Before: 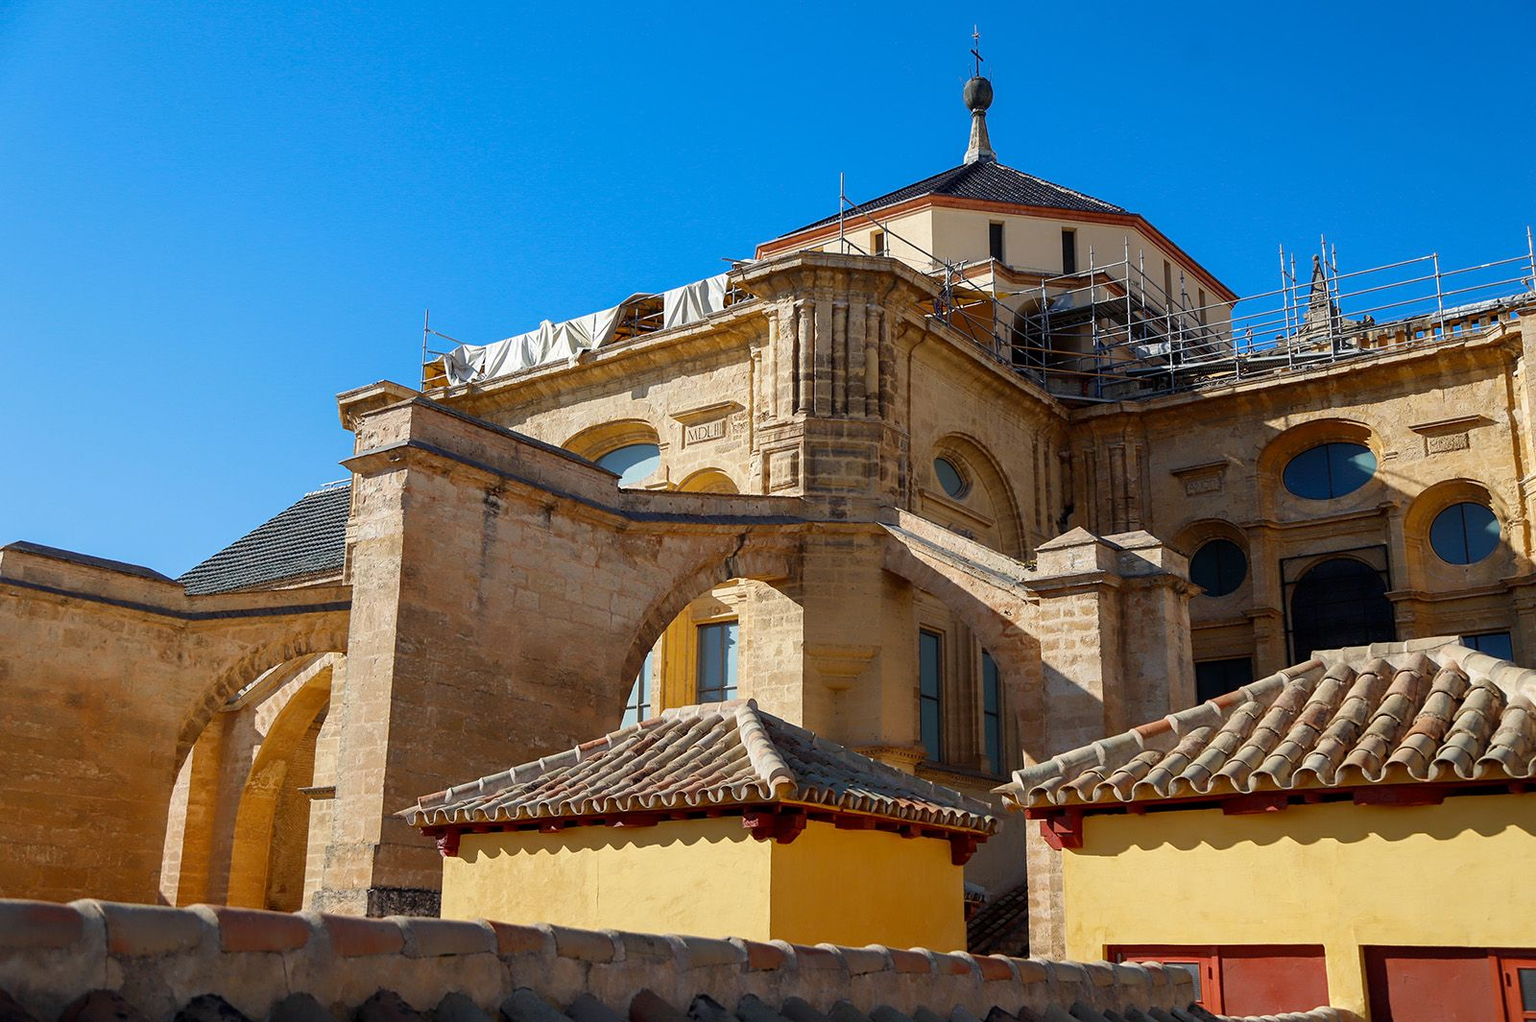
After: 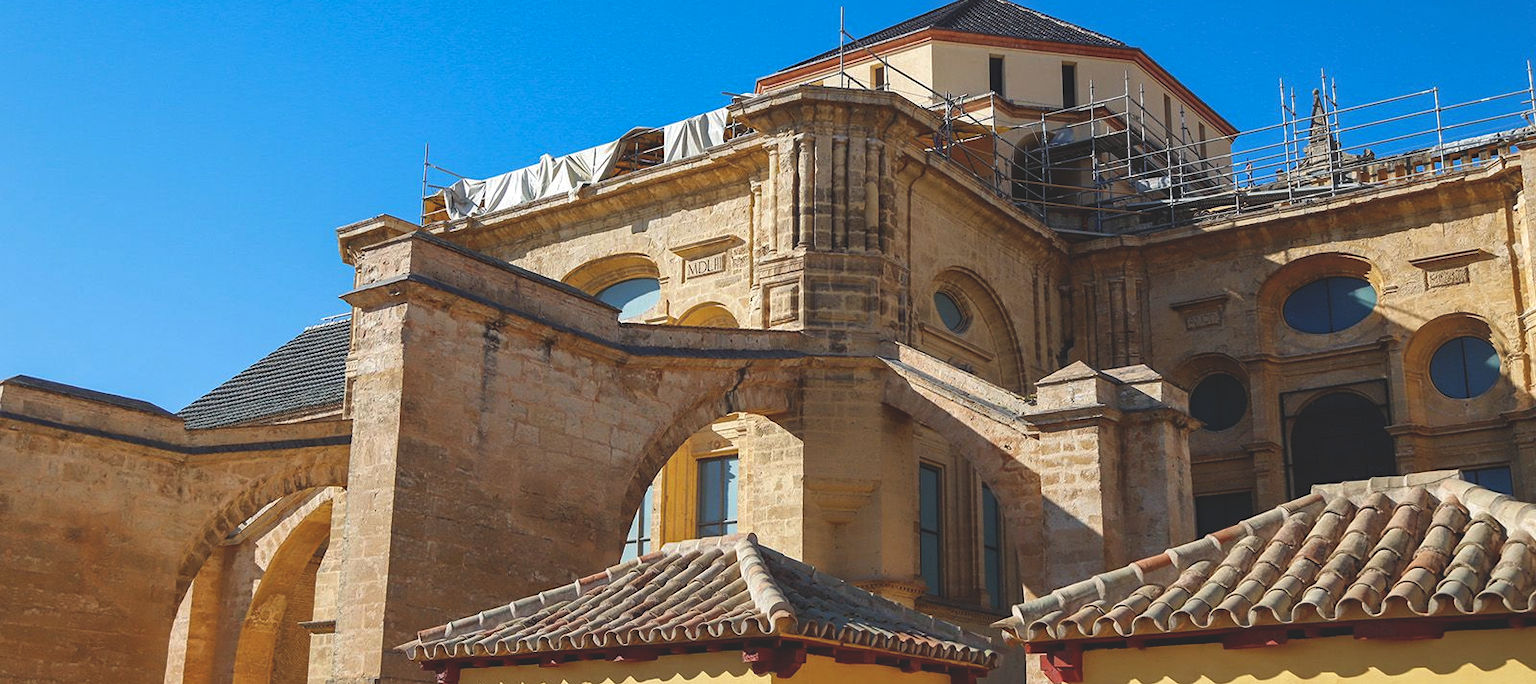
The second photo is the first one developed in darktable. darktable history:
exposure: black level correction -0.021, exposure -0.034 EV, compensate exposure bias true, compensate highlight preservation false
local contrast: highlights 103%, shadows 97%, detail 119%, midtone range 0.2
crop: top 16.264%, bottom 16.747%
haze removal: compatibility mode true, adaptive false
